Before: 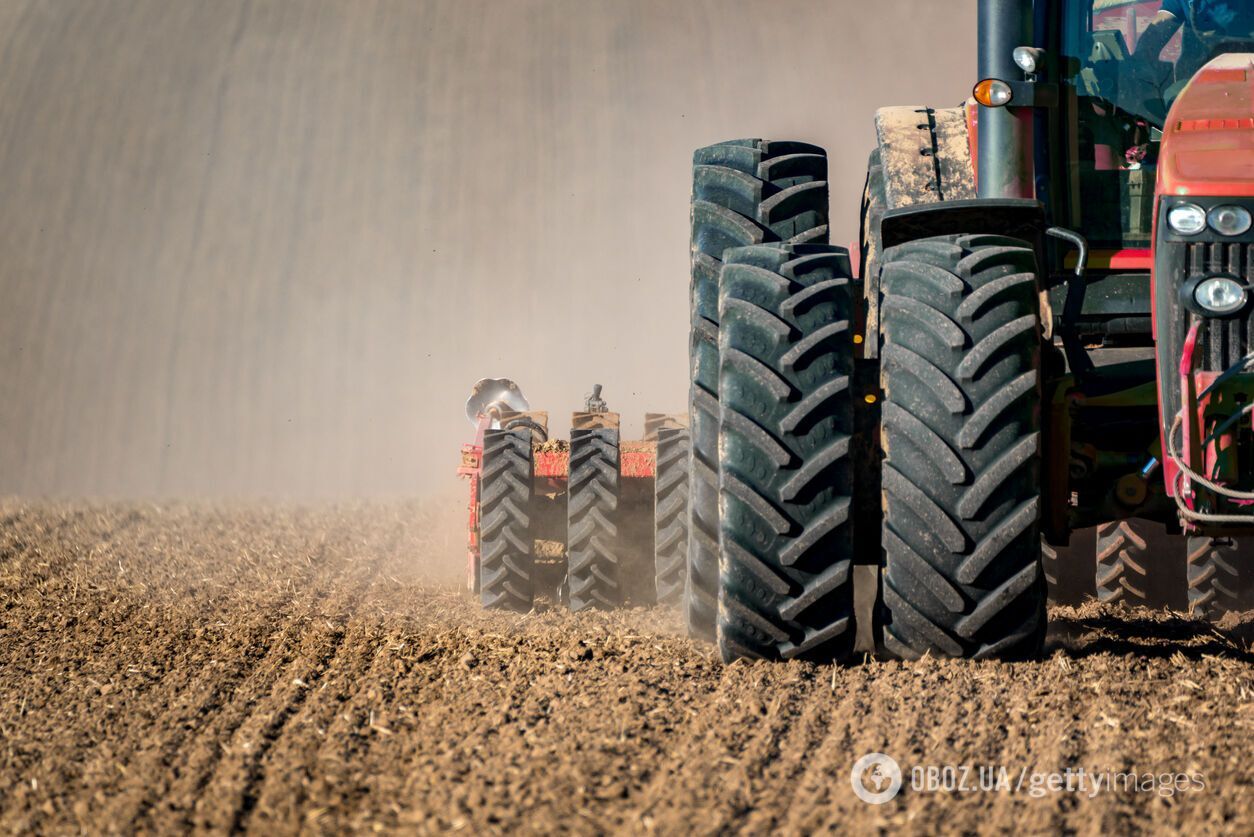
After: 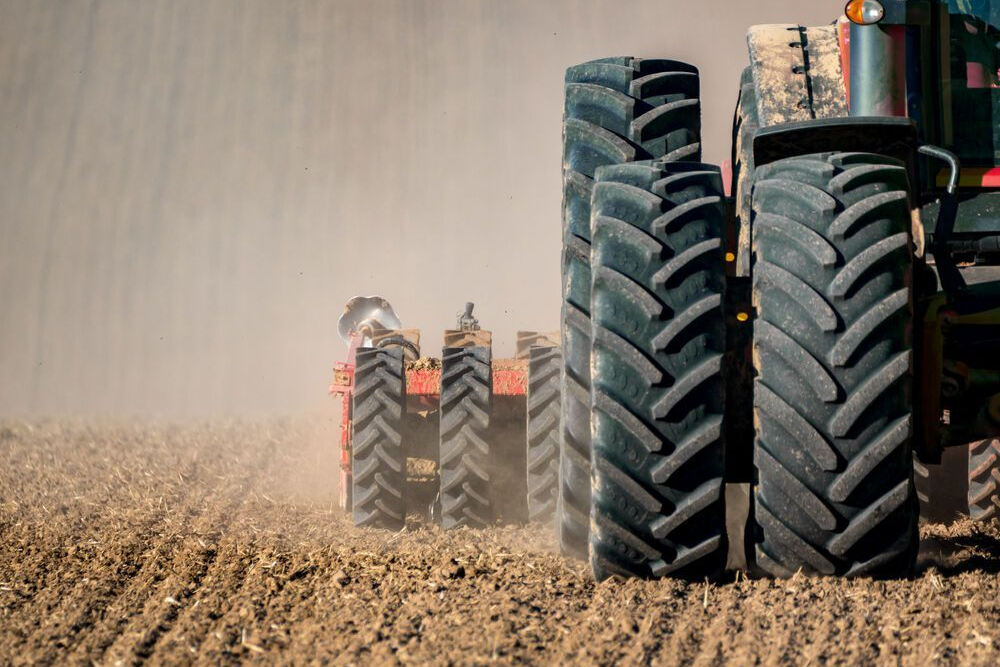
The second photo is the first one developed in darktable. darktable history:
crop and rotate: left 10.247%, top 9.842%, right 10.007%, bottom 10.42%
